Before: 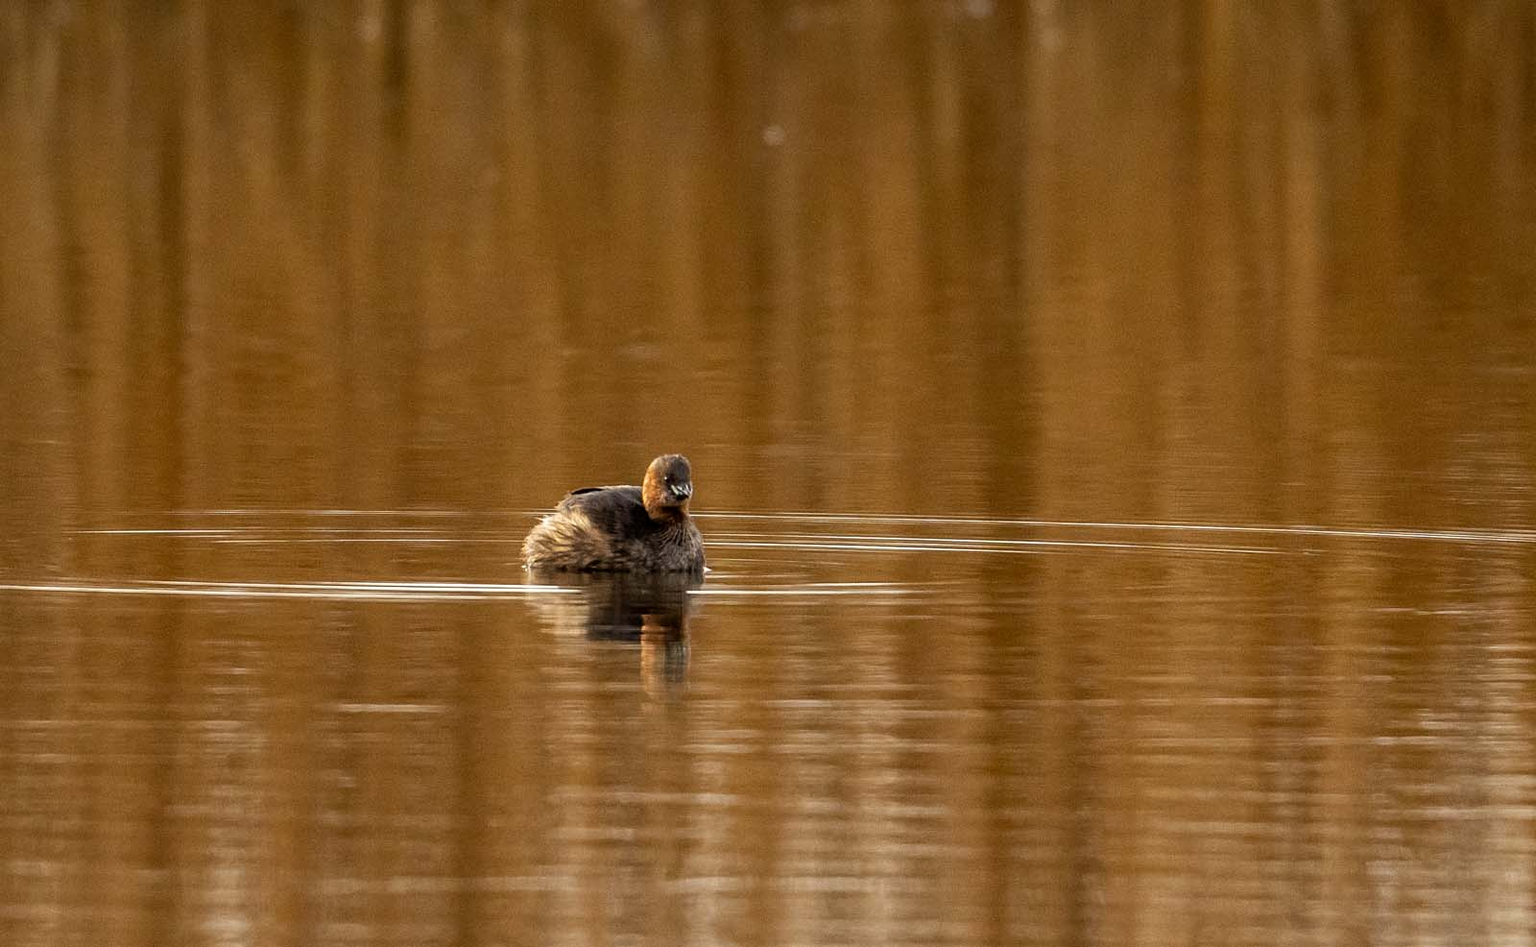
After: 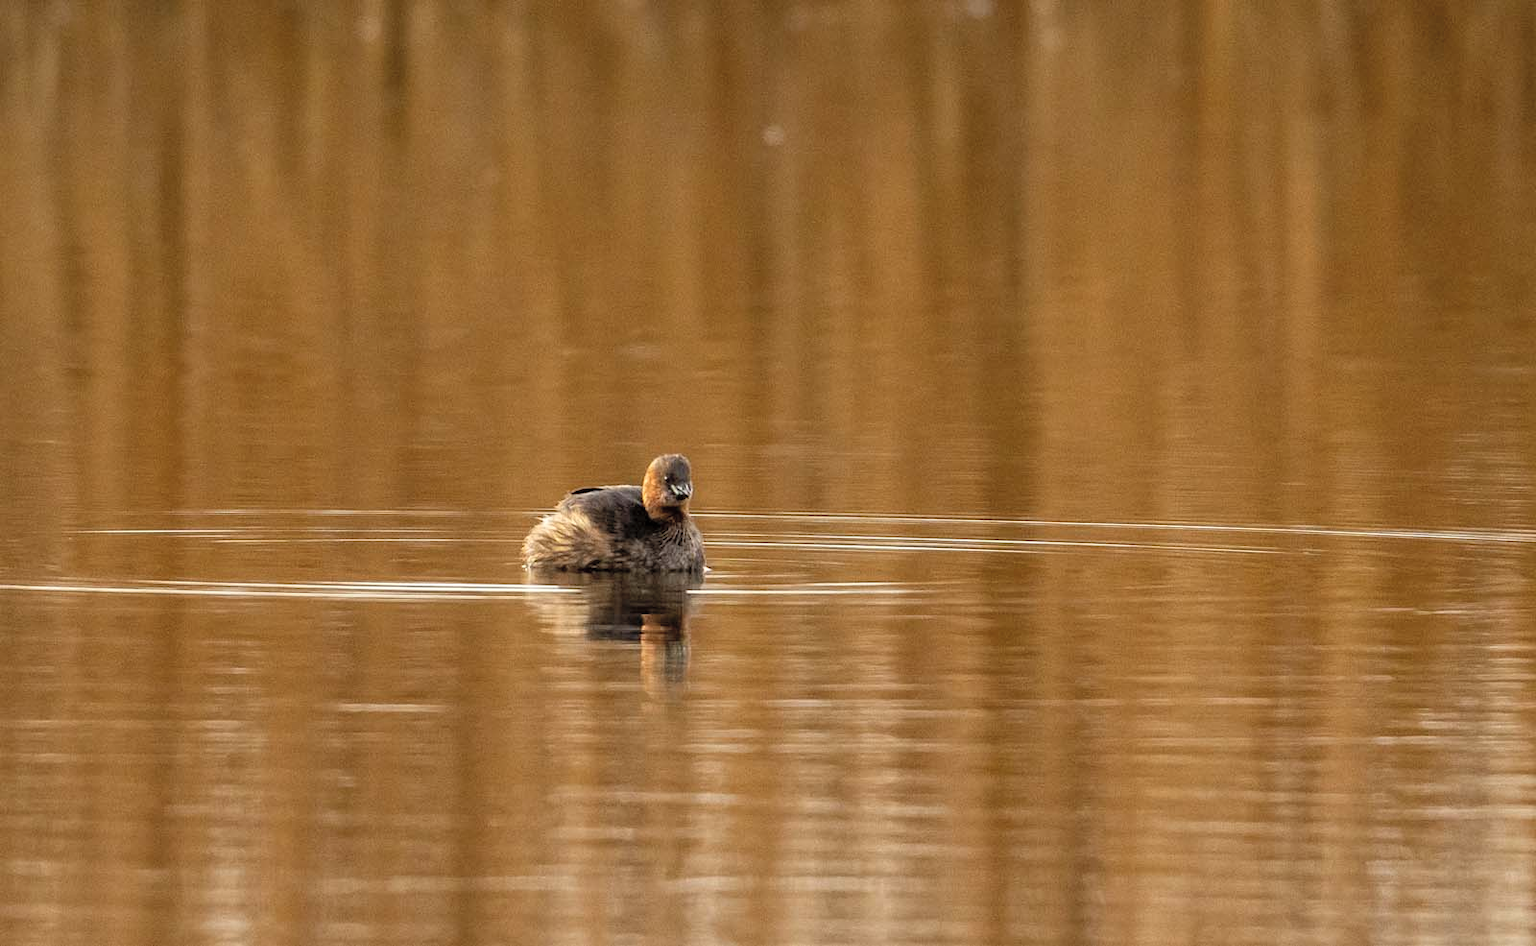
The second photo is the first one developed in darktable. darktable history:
contrast brightness saturation: brightness 0.14
exposure: compensate highlight preservation false
